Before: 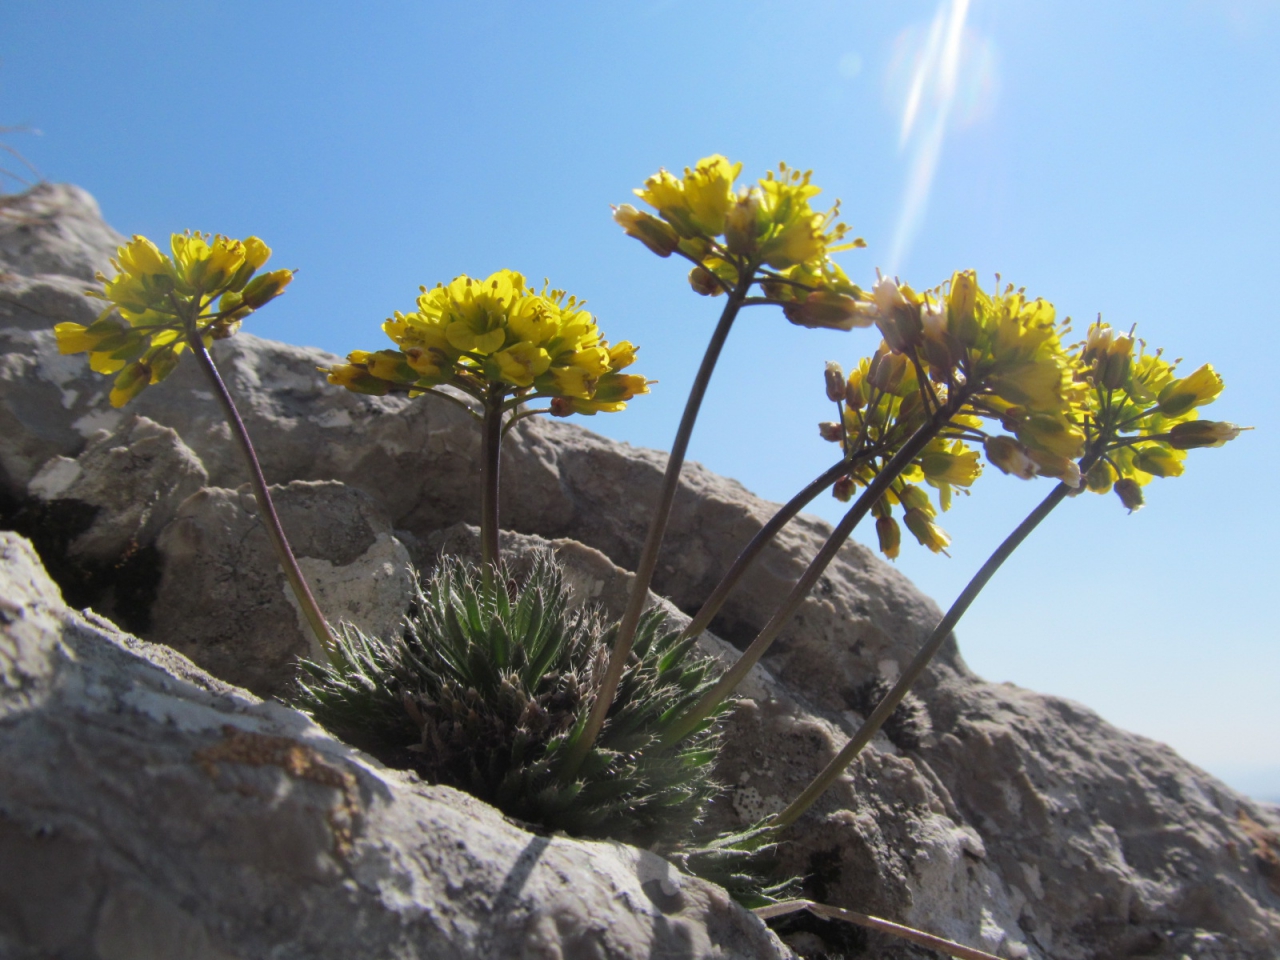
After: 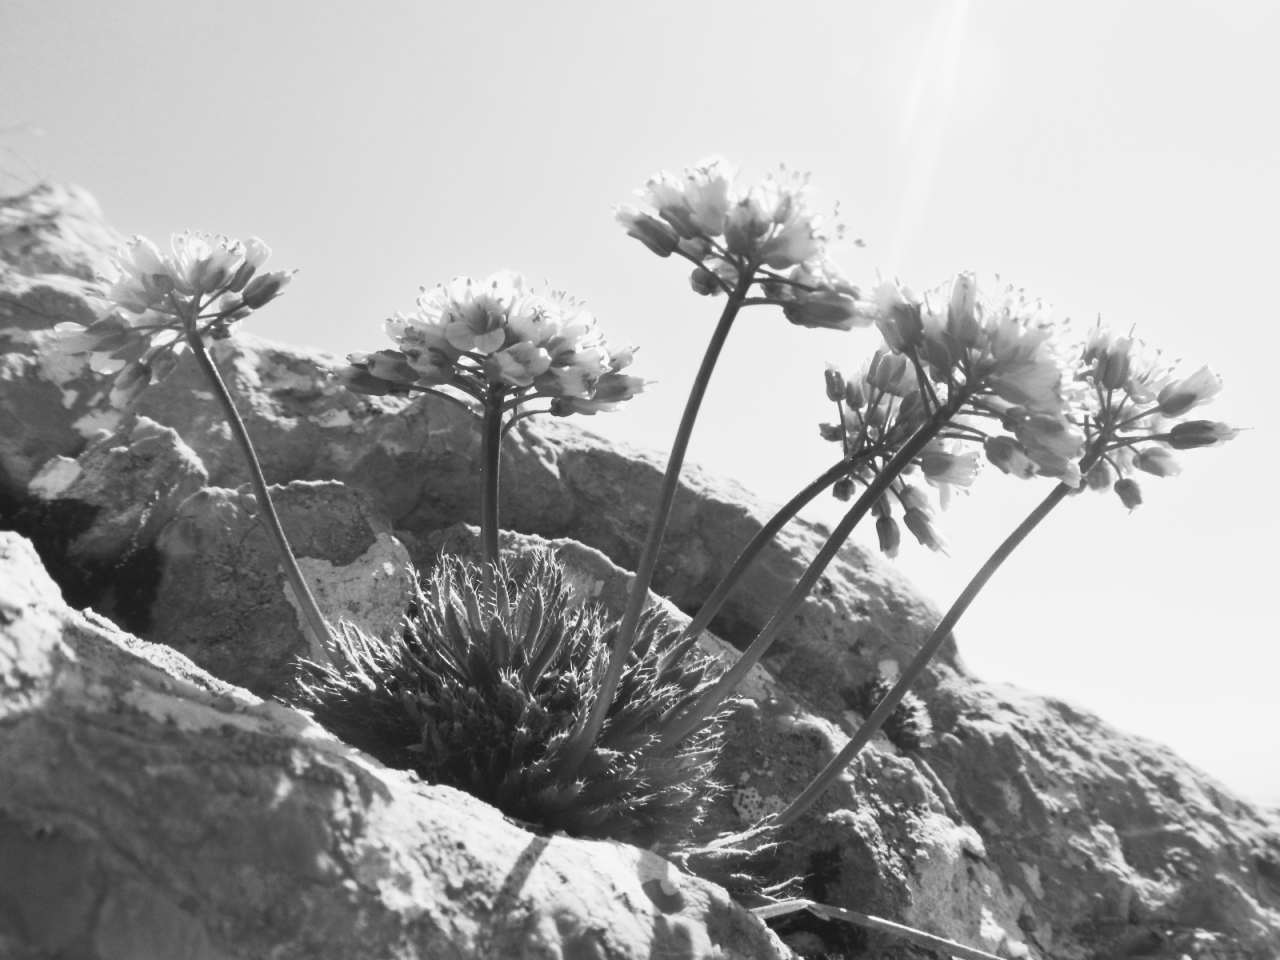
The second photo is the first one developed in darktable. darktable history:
contrast brightness saturation: contrast 0.43, brightness 0.56, saturation -0.19
monochrome: a 32, b 64, size 2.3
